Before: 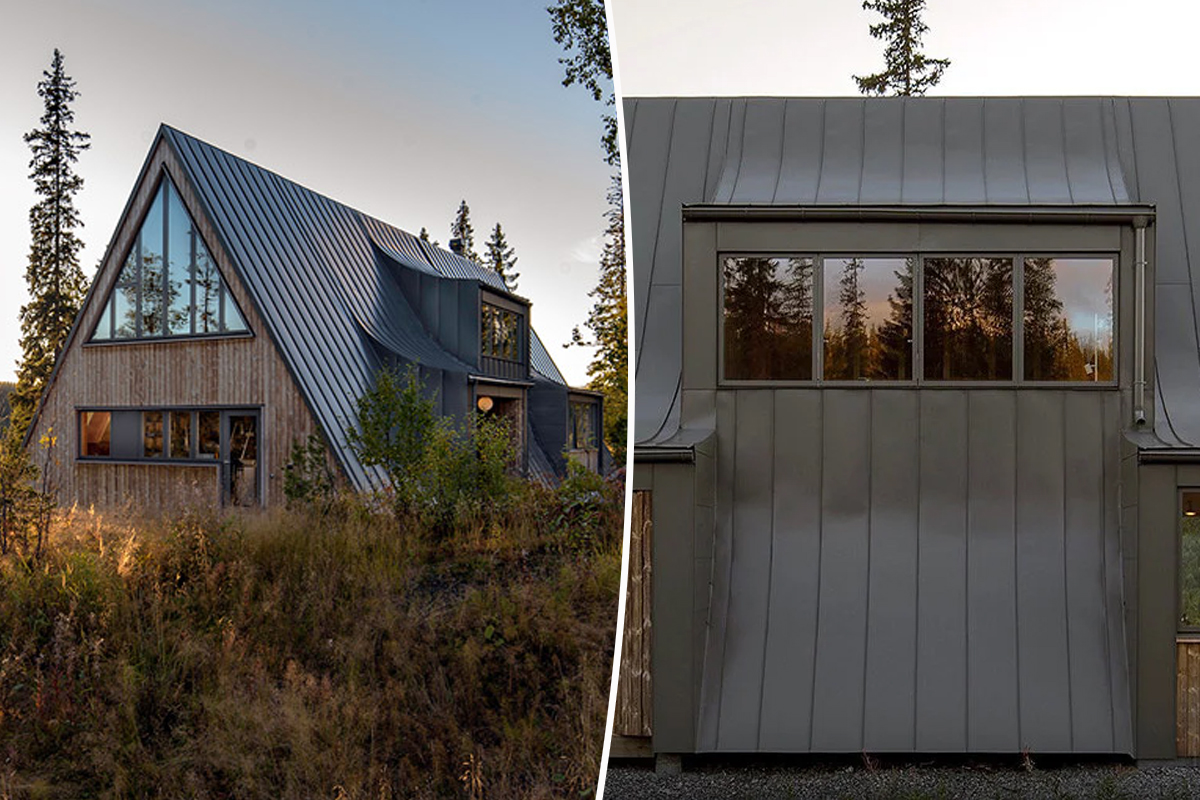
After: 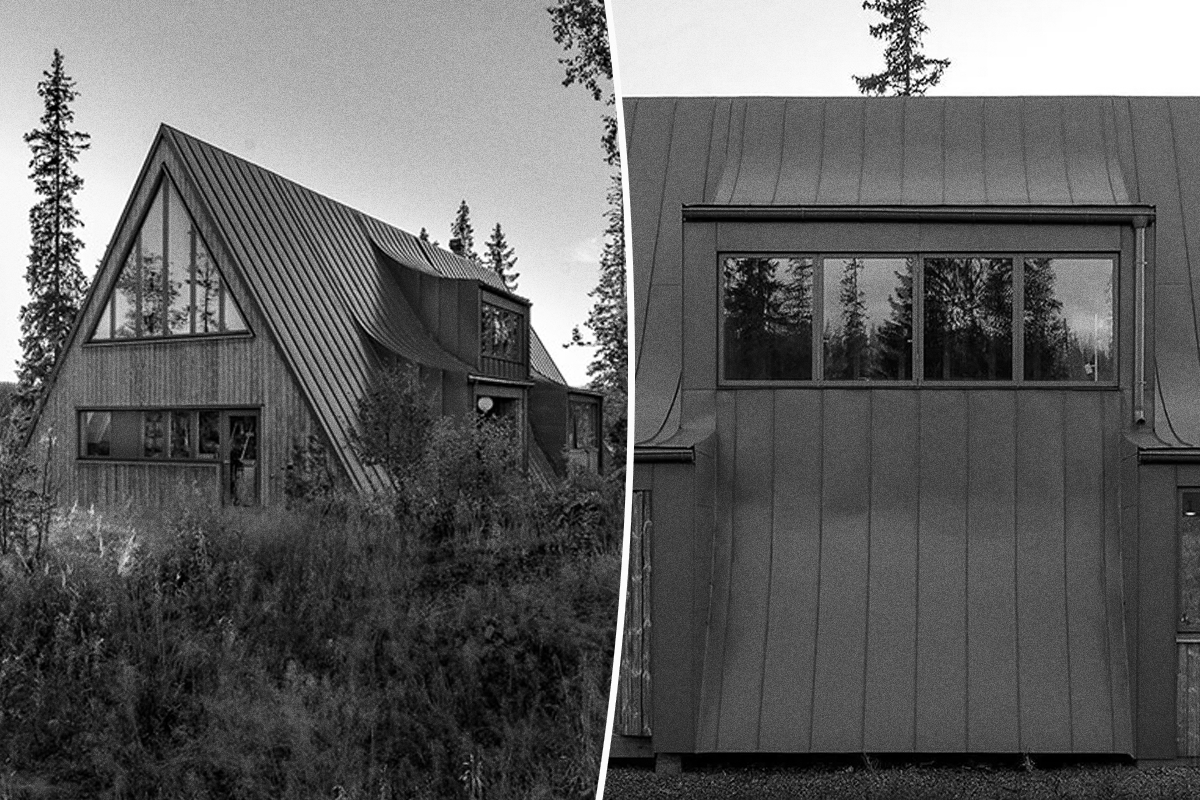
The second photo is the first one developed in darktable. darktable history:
contrast brightness saturation: saturation -1
grain: coarseness 0.09 ISO, strength 40%
